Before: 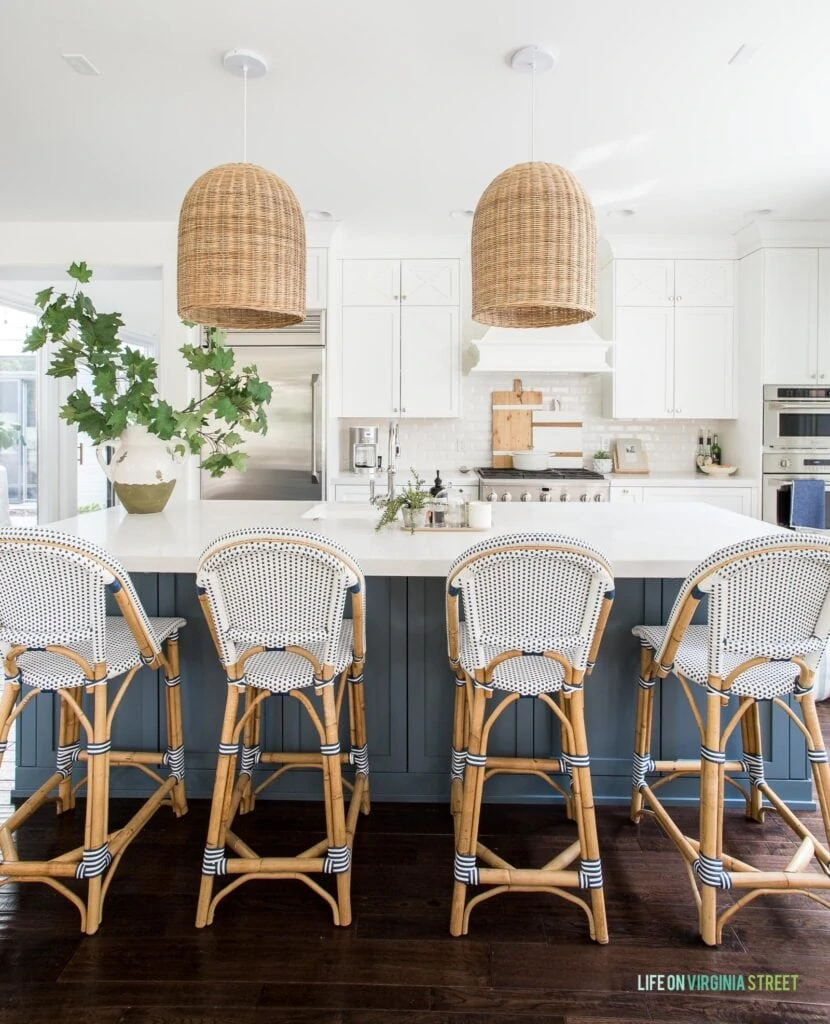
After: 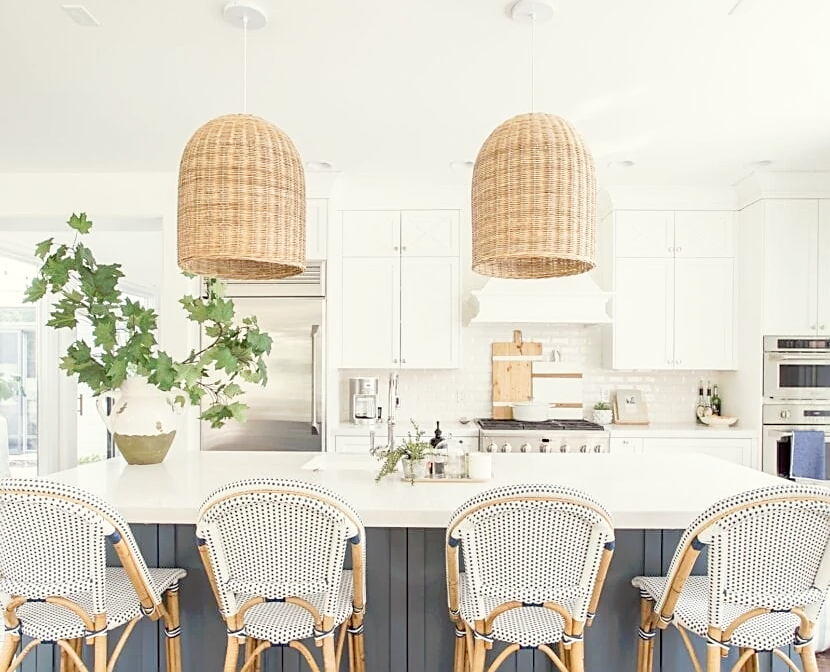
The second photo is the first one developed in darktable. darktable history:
sharpen: on, module defaults
color correction: highlights a* -0.95, highlights b* 4.5, shadows a* 3.55
crop and rotate: top 4.848%, bottom 29.503%
tone curve: curves: ch0 [(0, 0) (0.003, 0.013) (0.011, 0.017) (0.025, 0.035) (0.044, 0.093) (0.069, 0.146) (0.1, 0.179) (0.136, 0.243) (0.177, 0.294) (0.224, 0.332) (0.277, 0.412) (0.335, 0.454) (0.399, 0.531) (0.468, 0.611) (0.543, 0.669) (0.623, 0.738) (0.709, 0.823) (0.801, 0.881) (0.898, 0.951) (1, 1)], preserve colors none
